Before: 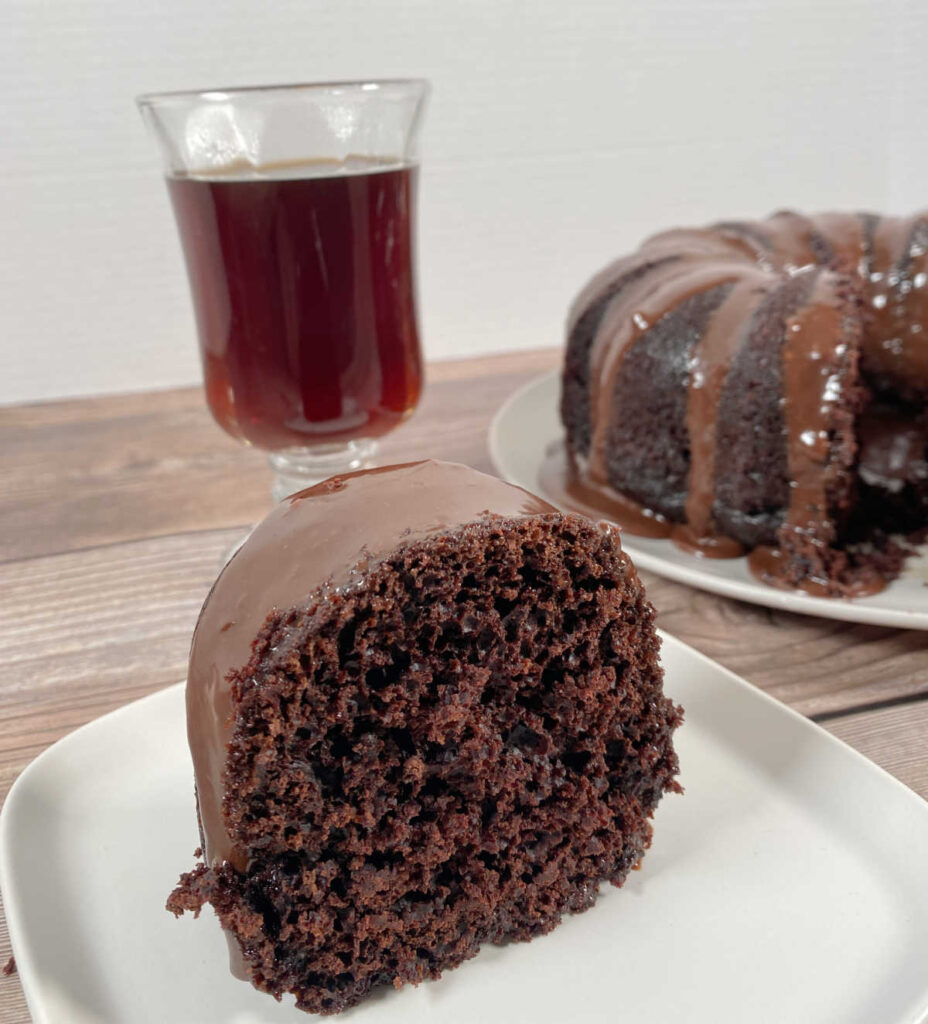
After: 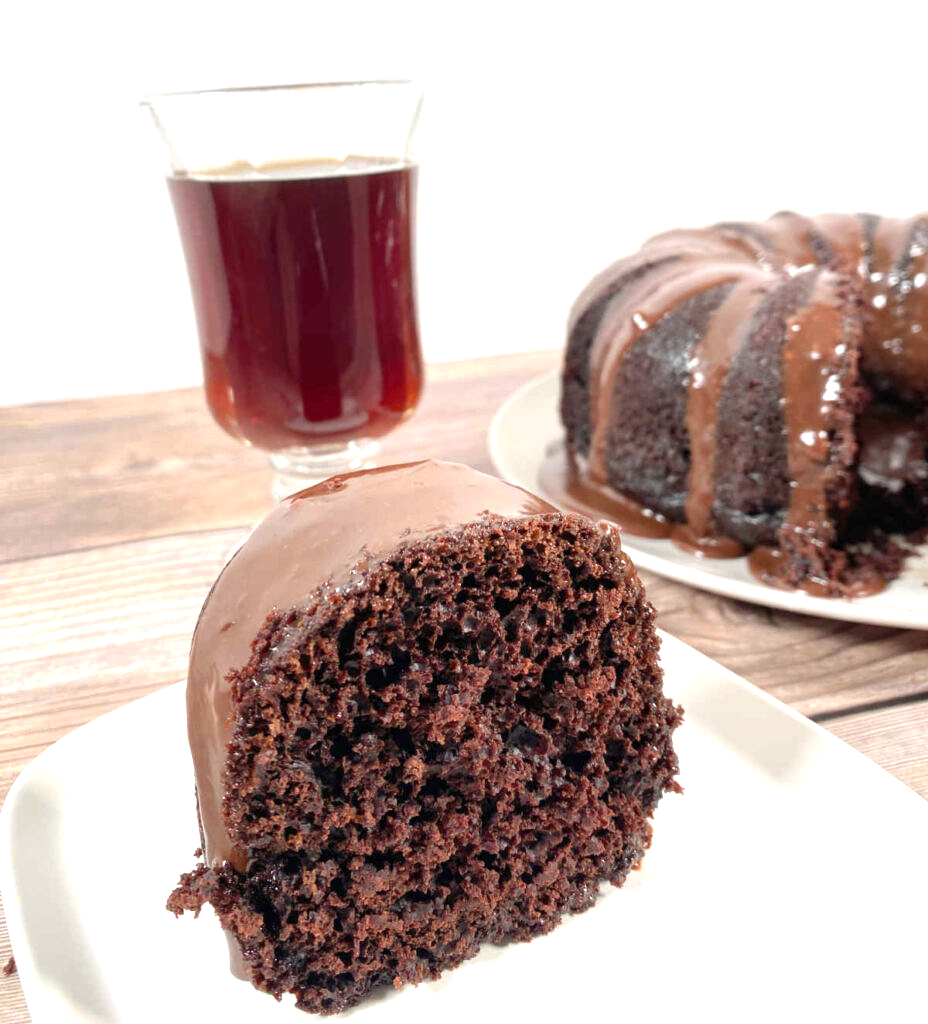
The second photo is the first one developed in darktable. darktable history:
exposure: exposure 0.921 EV, compensate highlight preservation false
color balance rgb: perceptual saturation grading › global saturation 3.7%, global vibrance 5.56%, contrast 3.24%
